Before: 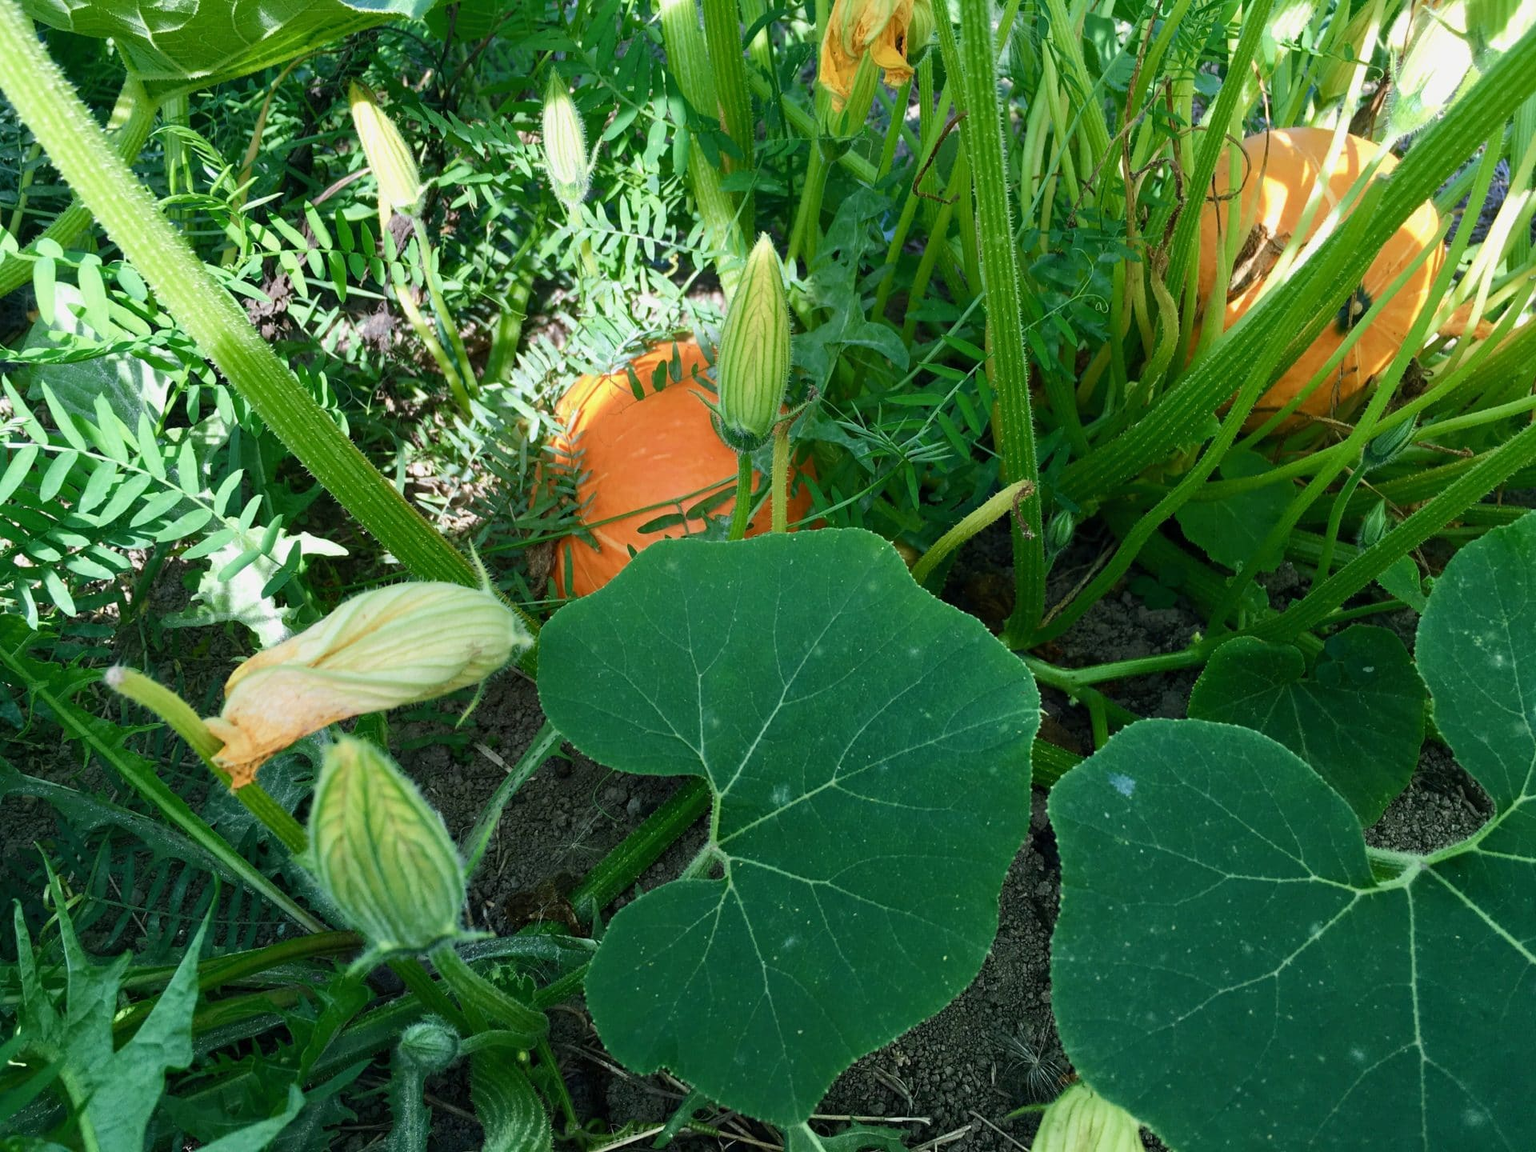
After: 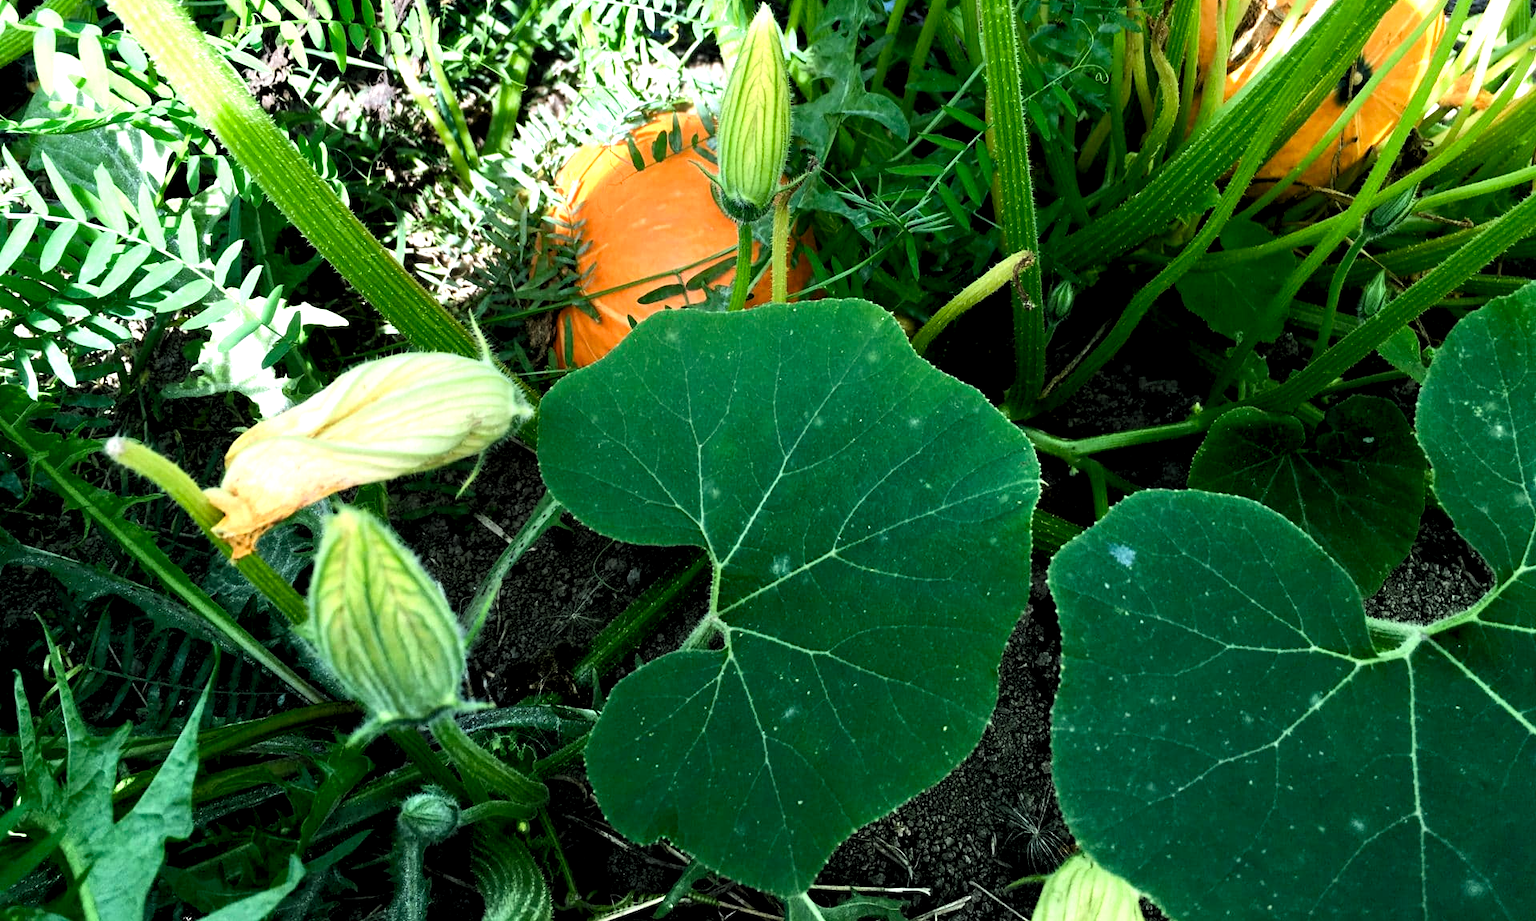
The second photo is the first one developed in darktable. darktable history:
crop and rotate: top 19.998%
rgb levels: levels [[0.01, 0.419, 0.839], [0, 0.5, 1], [0, 0.5, 1]]
tone equalizer: -8 EV -0.75 EV, -7 EV -0.7 EV, -6 EV -0.6 EV, -5 EV -0.4 EV, -3 EV 0.4 EV, -2 EV 0.6 EV, -1 EV 0.7 EV, +0 EV 0.75 EV, edges refinement/feathering 500, mask exposure compensation -1.57 EV, preserve details no
